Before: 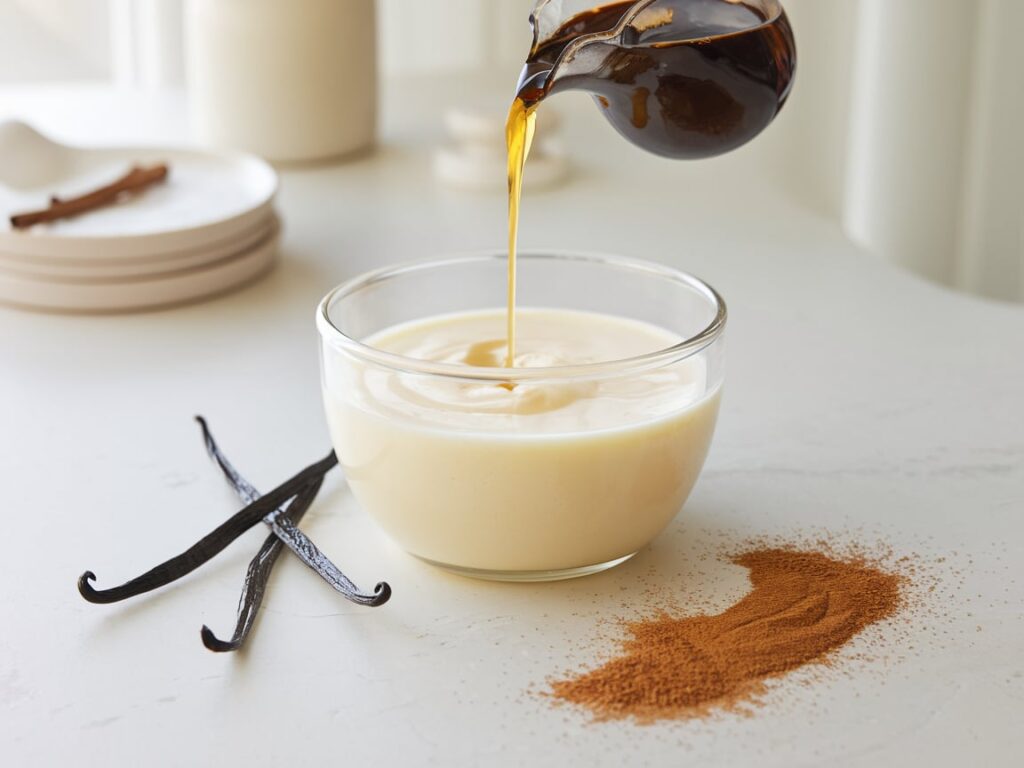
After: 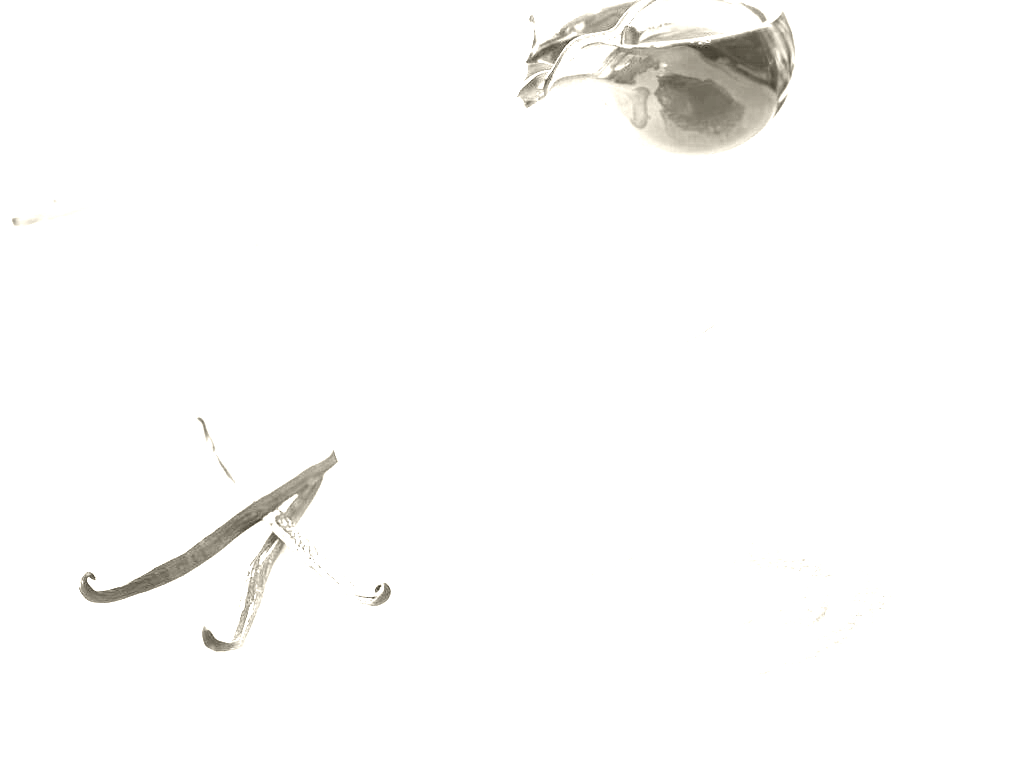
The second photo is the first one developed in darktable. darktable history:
color zones: curves: ch1 [(0.077, 0.436) (0.25, 0.5) (0.75, 0.5)]
white balance: red 8, blue 8
colorize: hue 41.44°, saturation 22%, source mix 60%, lightness 10.61%
